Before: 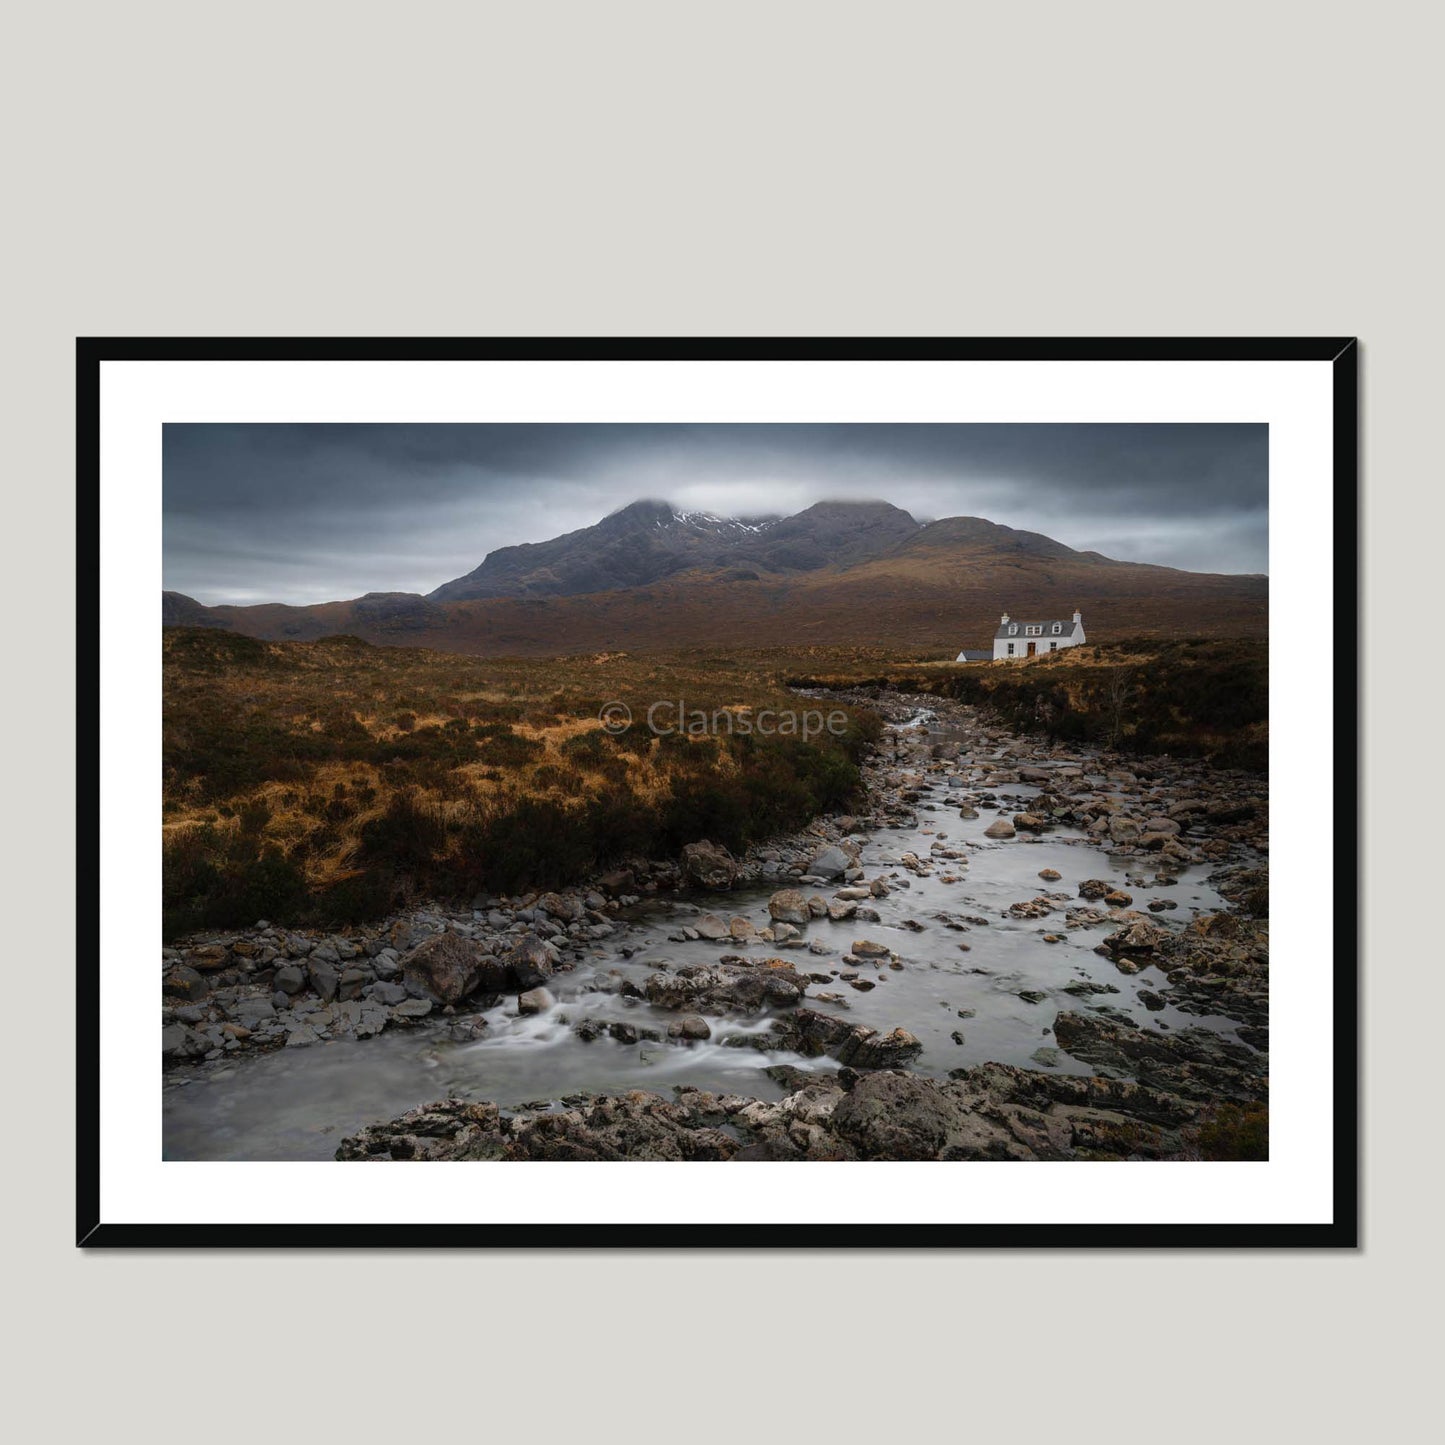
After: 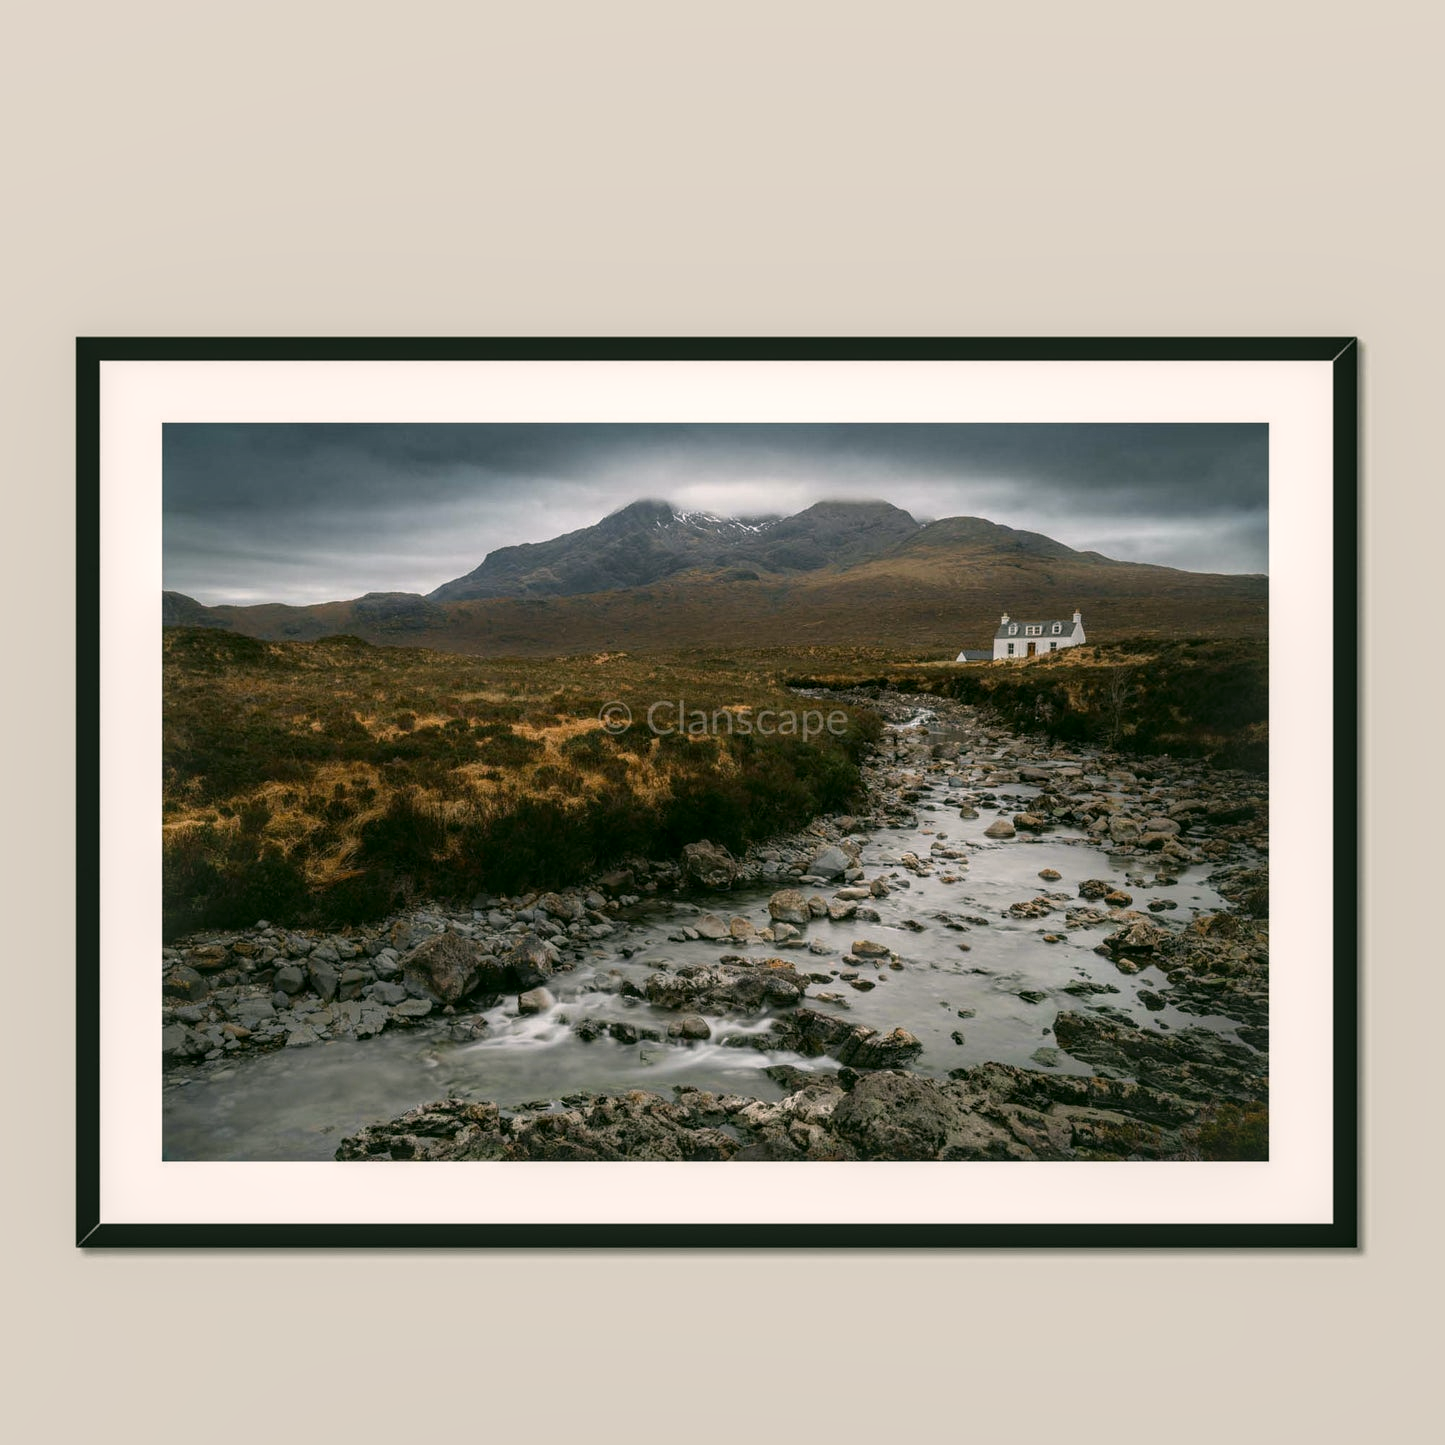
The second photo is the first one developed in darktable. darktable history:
color correction: highlights a* 4.02, highlights b* 4.98, shadows a* -7.55, shadows b* 4.98
local contrast: on, module defaults
